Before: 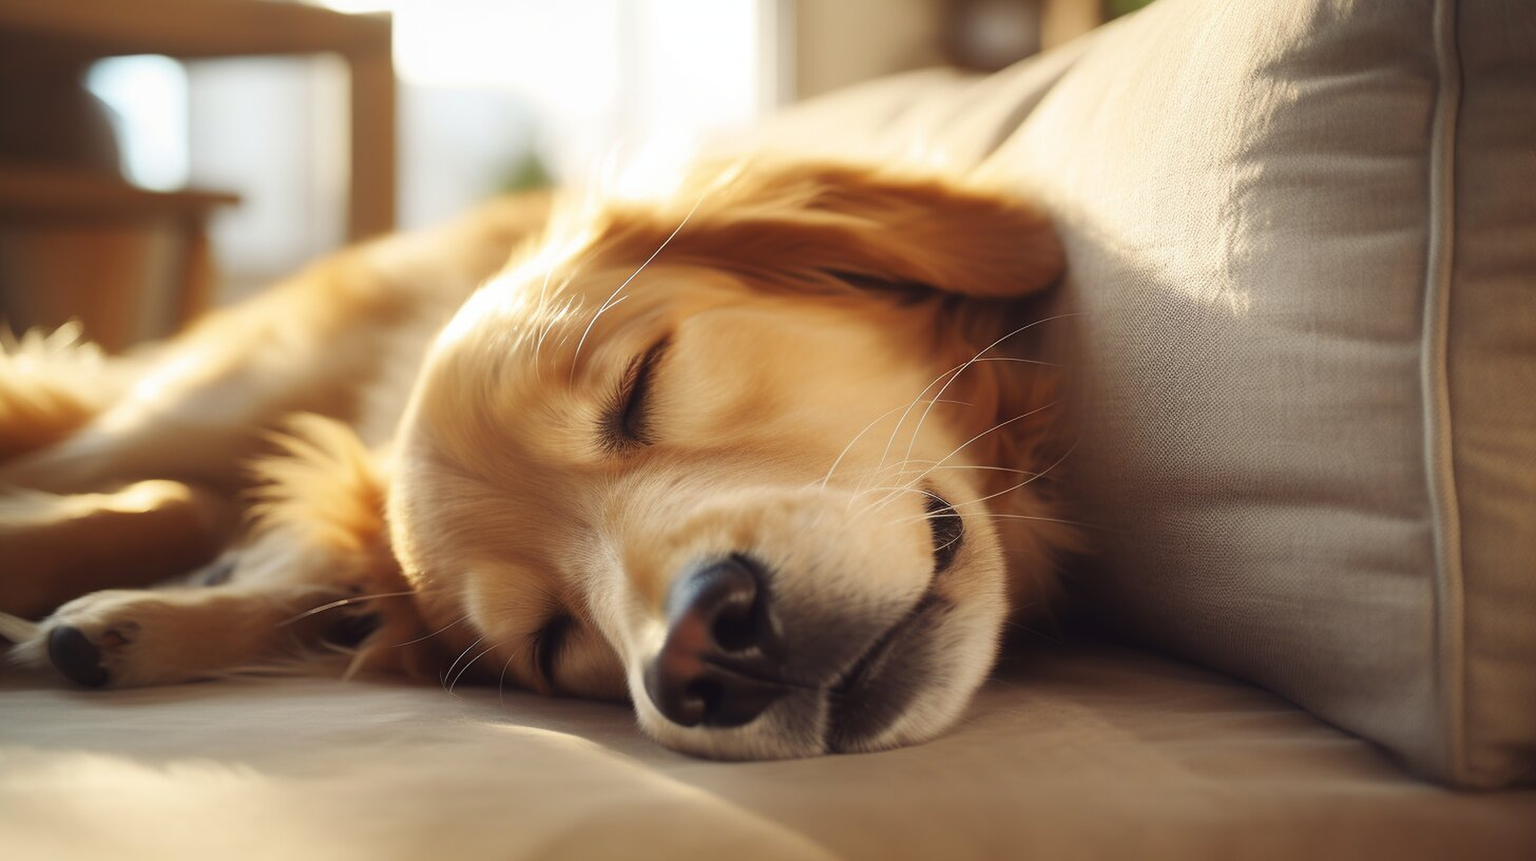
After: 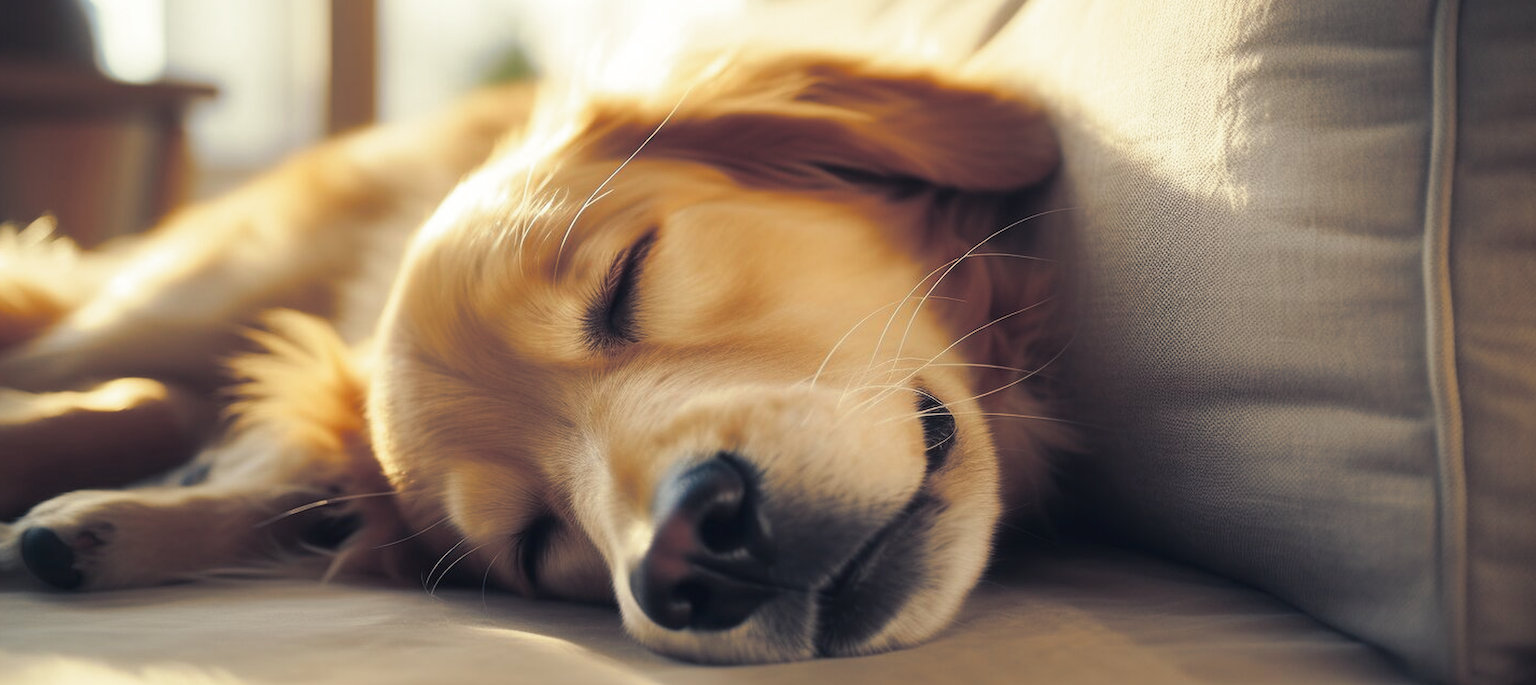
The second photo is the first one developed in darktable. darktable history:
split-toning: shadows › hue 216°, shadows › saturation 1, highlights › hue 57.6°, balance -33.4
crop and rotate: left 1.814%, top 12.818%, right 0.25%, bottom 9.225%
